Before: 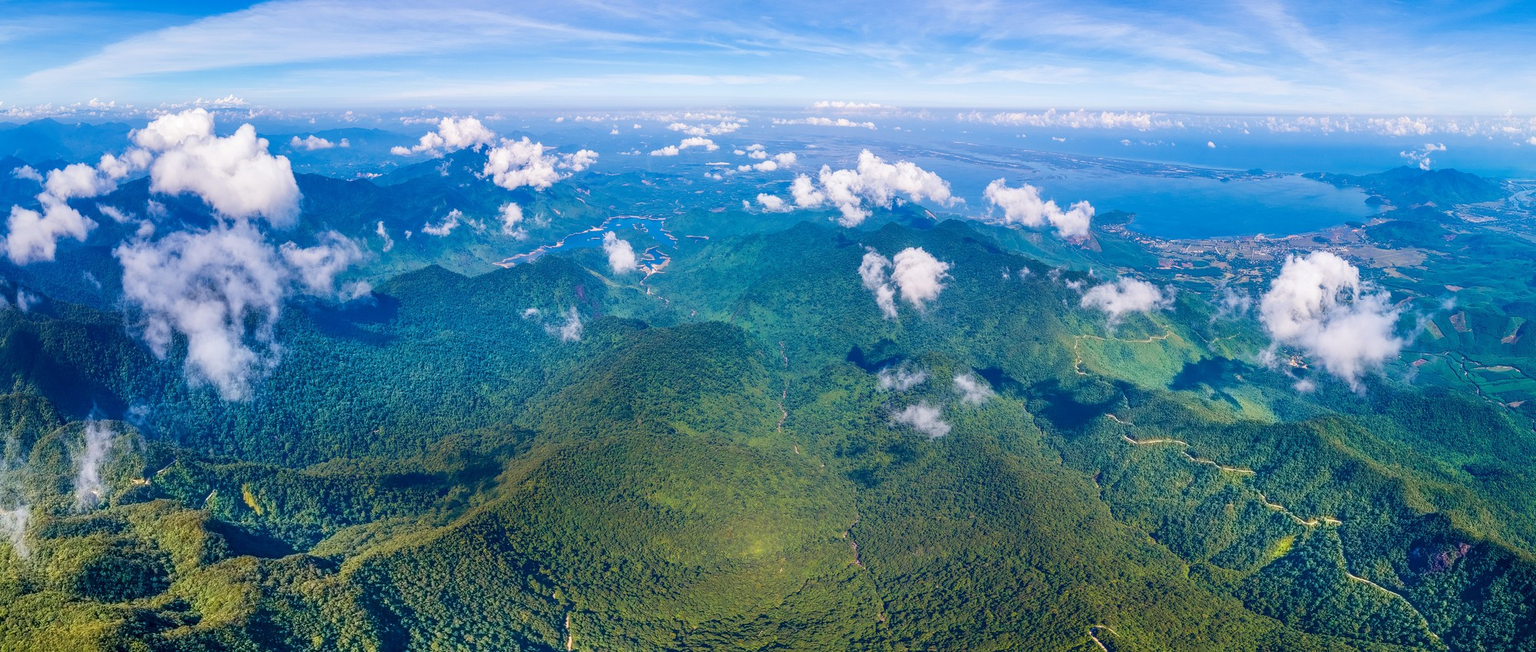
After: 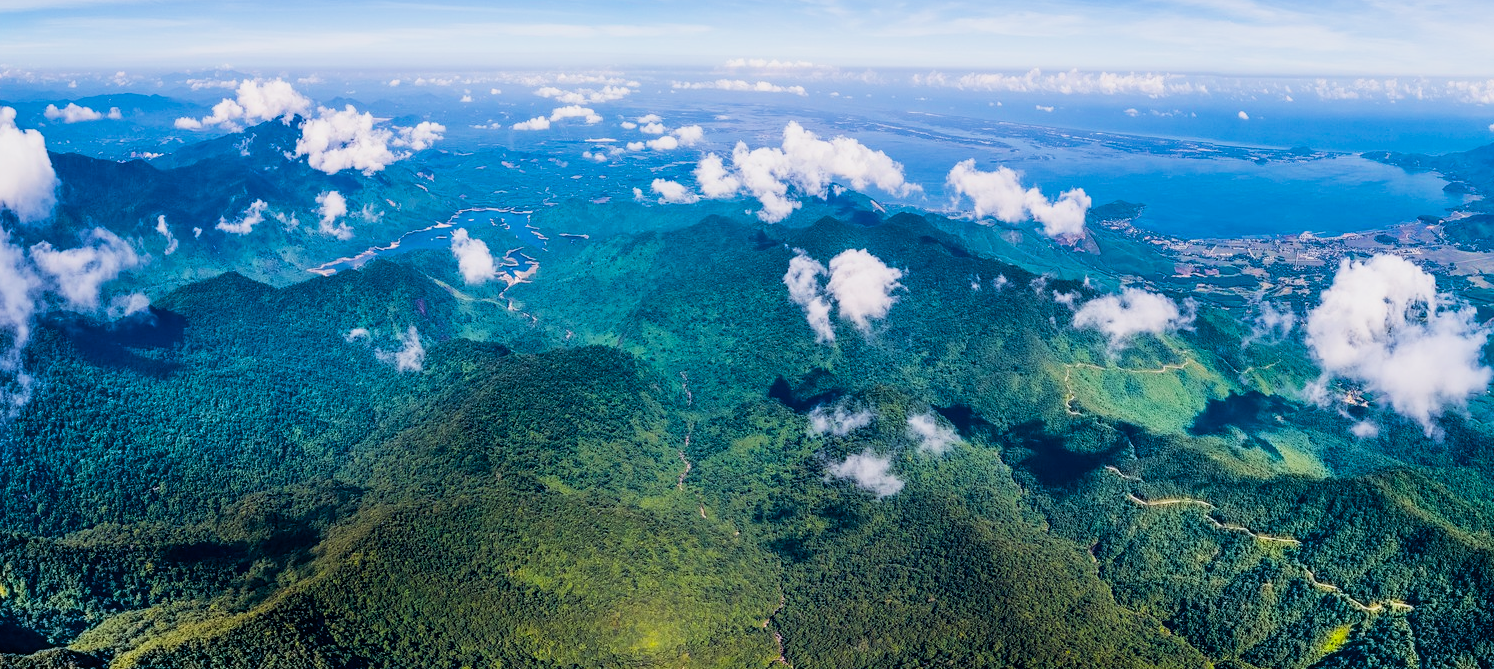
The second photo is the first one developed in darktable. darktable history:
crop: left 16.743%, top 8.644%, right 8.517%, bottom 12.53%
color balance rgb: shadows lift › hue 87.04°, perceptual saturation grading › global saturation 25.016%, perceptual brilliance grading › global brilliance -17.905%, perceptual brilliance grading › highlights 29.237%
tone equalizer: edges refinement/feathering 500, mask exposure compensation -1.57 EV, preserve details no
filmic rgb: black relative exposure -5.1 EV, white relative exposure 4 EV, hardness 2.9, contrast 1.298, highlights saturation mix -30.28%
